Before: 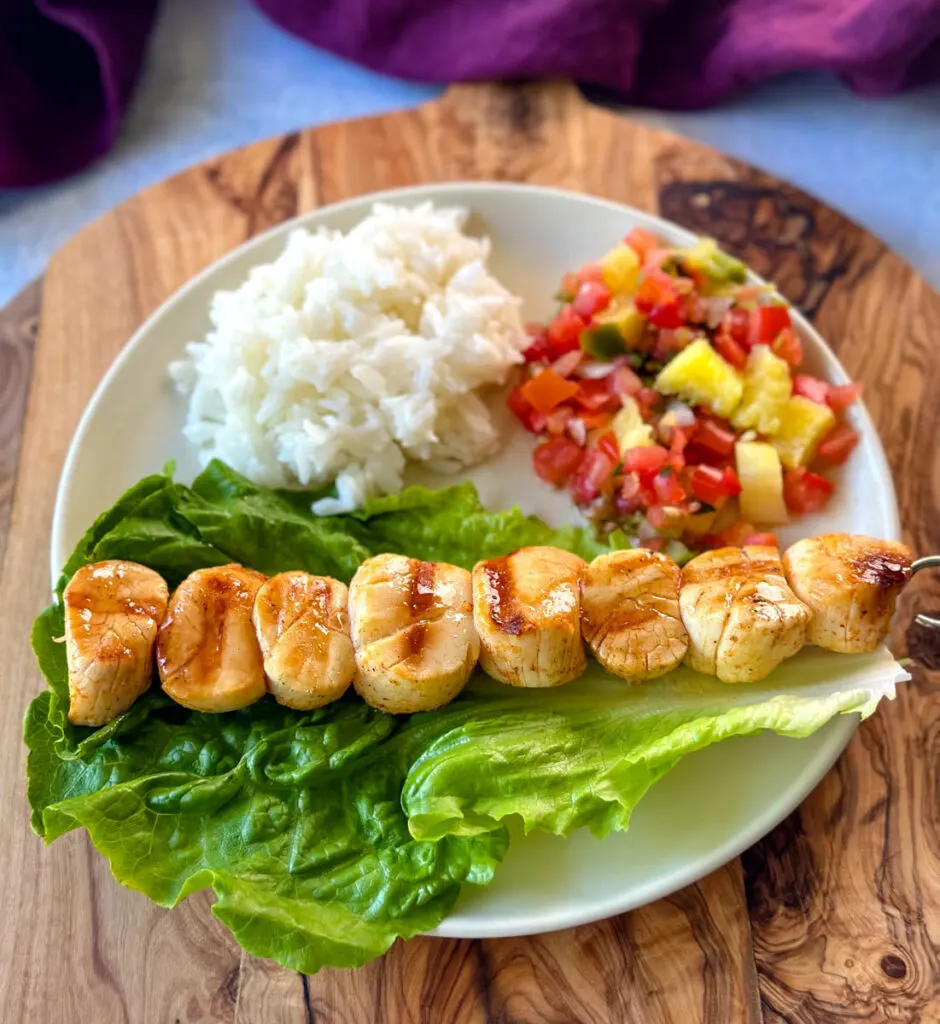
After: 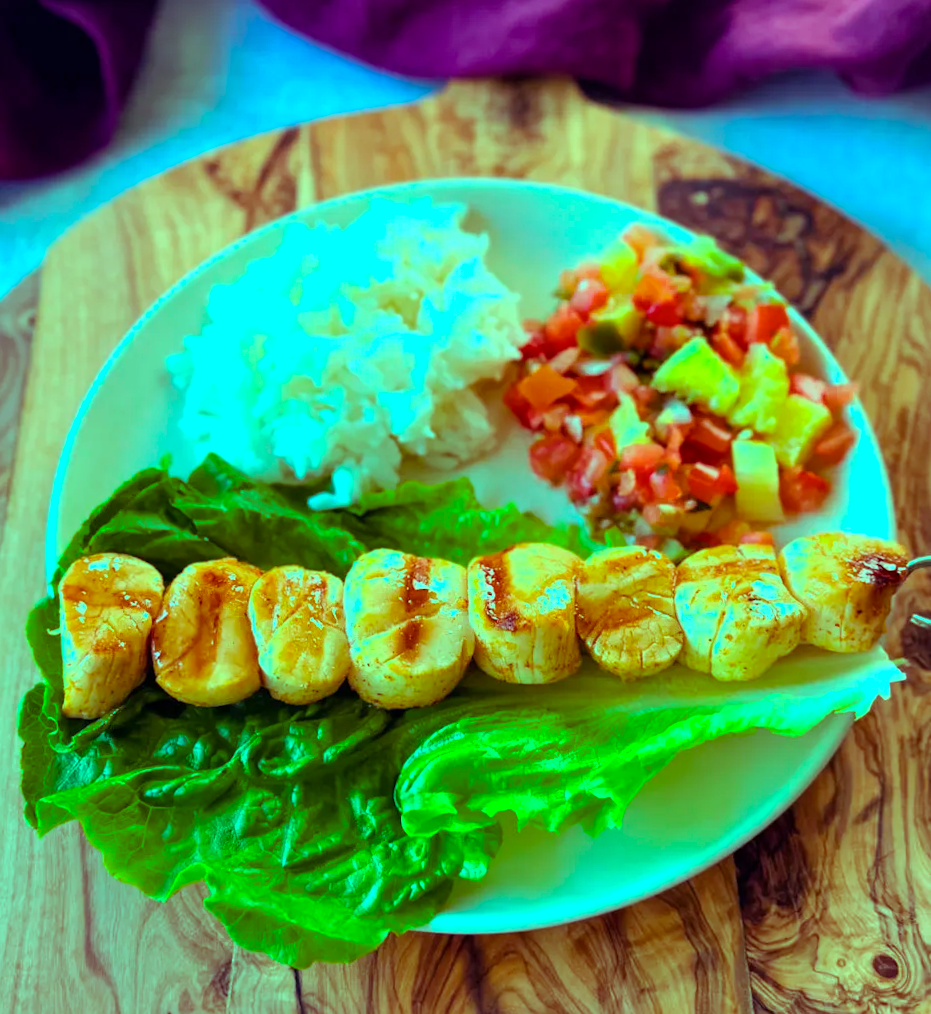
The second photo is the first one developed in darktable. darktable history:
crop and rotate: angle -0.5°
color balance rgb: shadows lift › luminance 0.49%, shadows lift › chroma 6.83%, shadows lift › hue 300.29°, power › hue 208.98°, highlights gain › luminance 20.24%, highlights gain › chroma 13.17%, highlights gain › hue 173.85°, perceptual saturation grading › global saturation 18.05%
